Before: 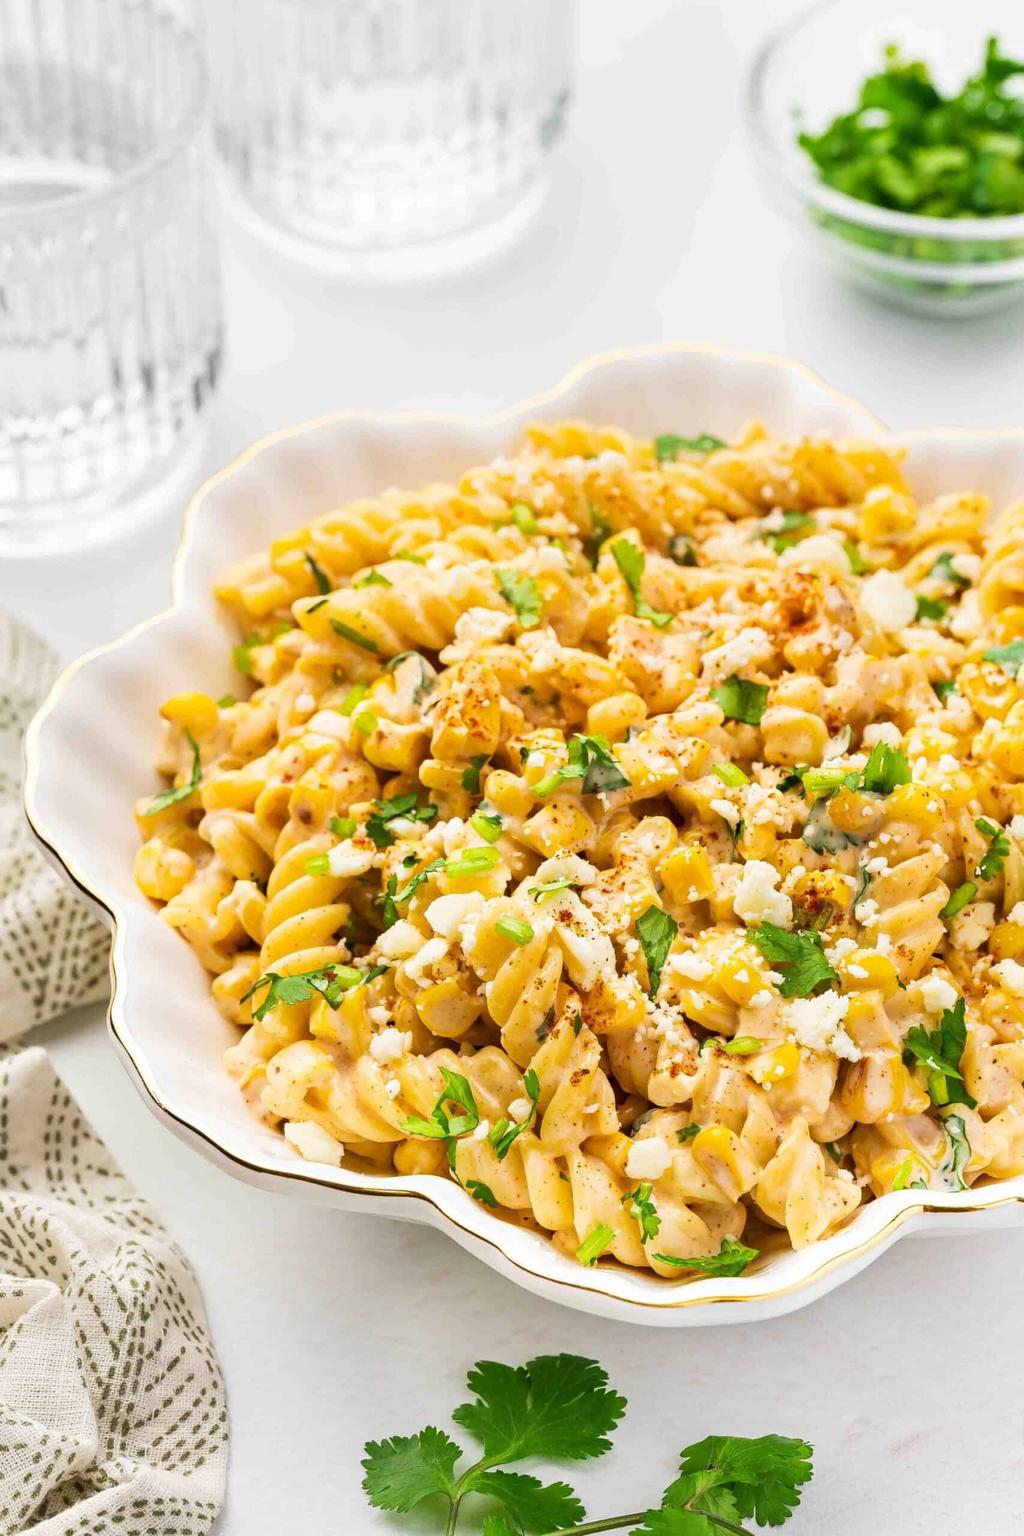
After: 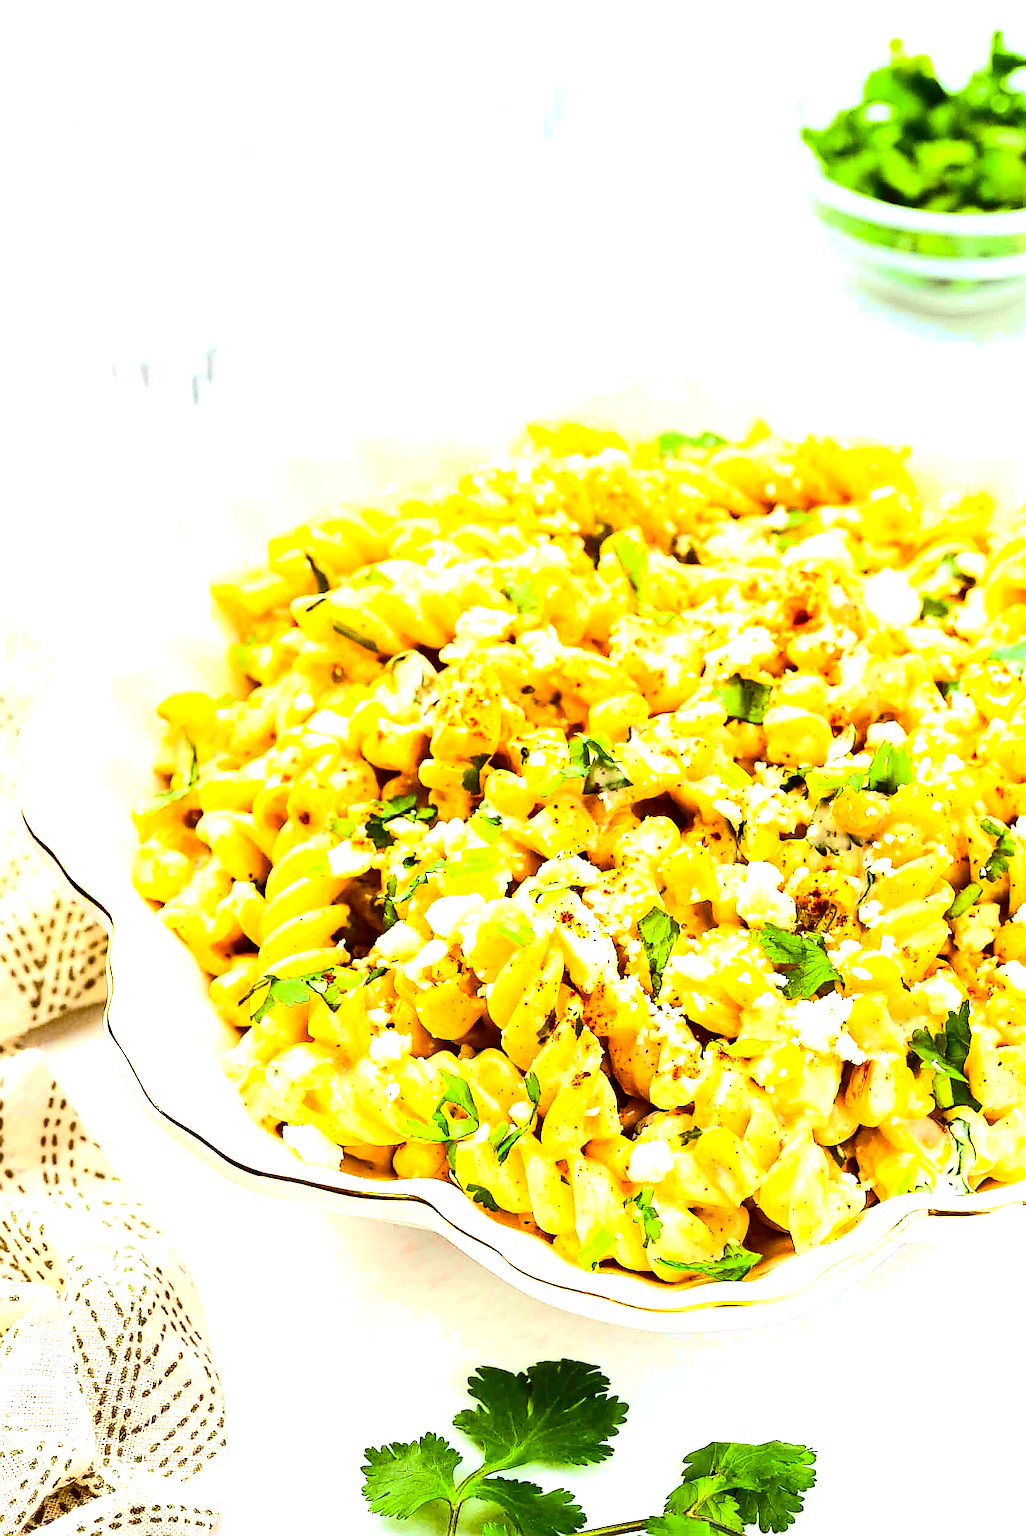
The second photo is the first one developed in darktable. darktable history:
color balance rgb: linear chroma grading › shadows -2.2%, linear chroma grading › highlights -15%, linear chroma grading › global chroma -10%, linear chroma grading › mid-tones -10%, perceptual saturation grading › global saturation 45%, perceptual saturation grading › highlights -50%, perceptual saturation grading › shadows 30%, perceptual brilliance grading › global brilliance 18%, global vibrance 45%
crop: left 0.434%, top 0.485%, right 0.244%, bottom 0.386%
sharpen: radius 1.4, amount 1.25, threshold 0.7
tone curve: curves: ch0 [(0, 0.006) (0.184, 0.172) (0.405, 0.46) (0.456, 0.528) (0.634, 0.728) (0.877, 0.89) (0.984, 0.935)]; ch1 [(0, 0) (0.443, 0.43) (0.492, 0.495) (0.566, 0.582) (0.595, 0.606) (0.608, 0.609) (0.65, 0.677) (1, 1)]; ch2 [(0, 0) (0.33, 0.301) (0.421, 0.443) (0.447, 0.489) (0.492, 0.495) (0.537, 0.583) (0.586, 0.591) (0.663, 0.686) (1, 1)], color space Lab, independent channels, preserve colors none
tone equalizer: -8 EV -1.08 EV, -7 EV -1.01 EV, -6 EV -0.867 EV, -5 EV -0.578 EV, -3 EV 0.578 EV, -2 EV 0.867 EV, -1 EV 1.01 EV, +0 EV 1.08 EV, edges refinement/feathering 500, mask exposure compensation -1.57 EV, preserve details no
rgb levels: mode RGB, independent channels, levels [[0, 0.5, 1], [0, 0.521, 1], [0, 0.536, 1]]
white balance: red 0.986, blue 1.01
